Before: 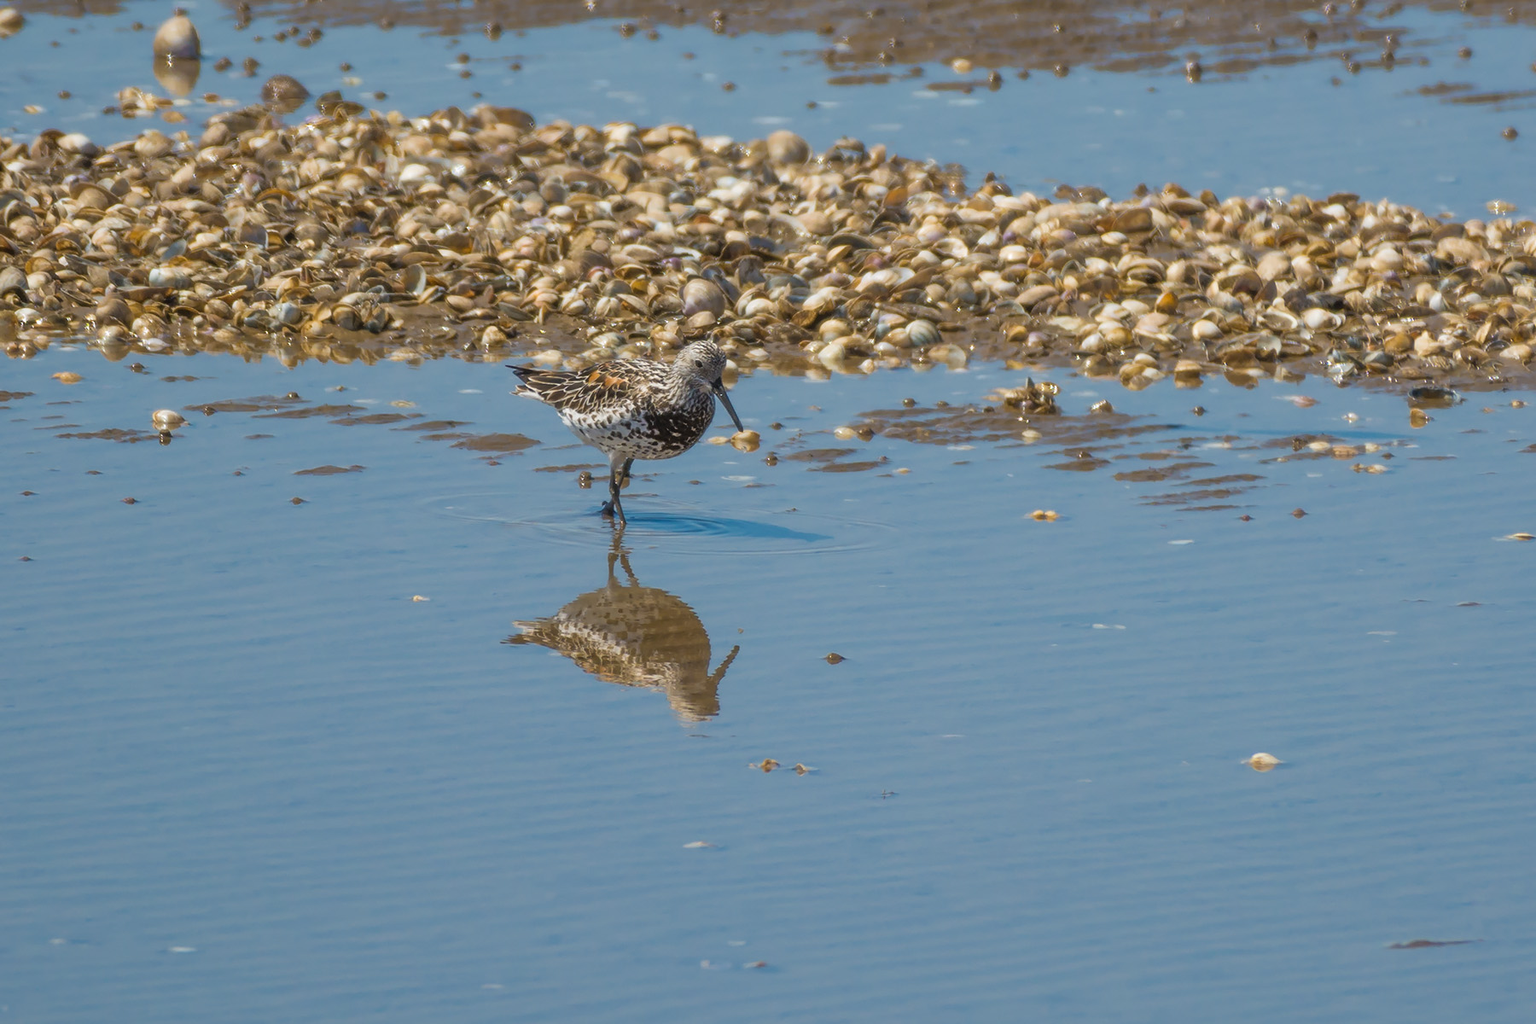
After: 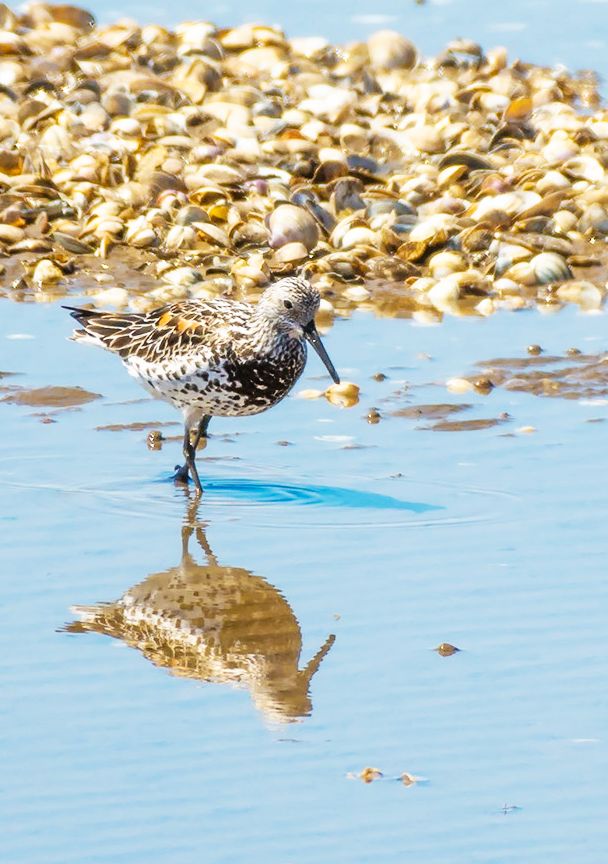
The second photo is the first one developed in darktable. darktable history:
color balance rgb: perceptual saturation grading › global saturation 0.891%
base curve: curves: ch0 [(0, 0) (0.007, 0.004) (0.027, 0.03) (0.046, 0.07) (0.207, 0.54) (0.442, 0.872) (0.673, 0.972) (1, 1)], preserve colors none
crop and rotate: left 29.554%, top 10.193%, right 36.653%, bottom 17.726%
